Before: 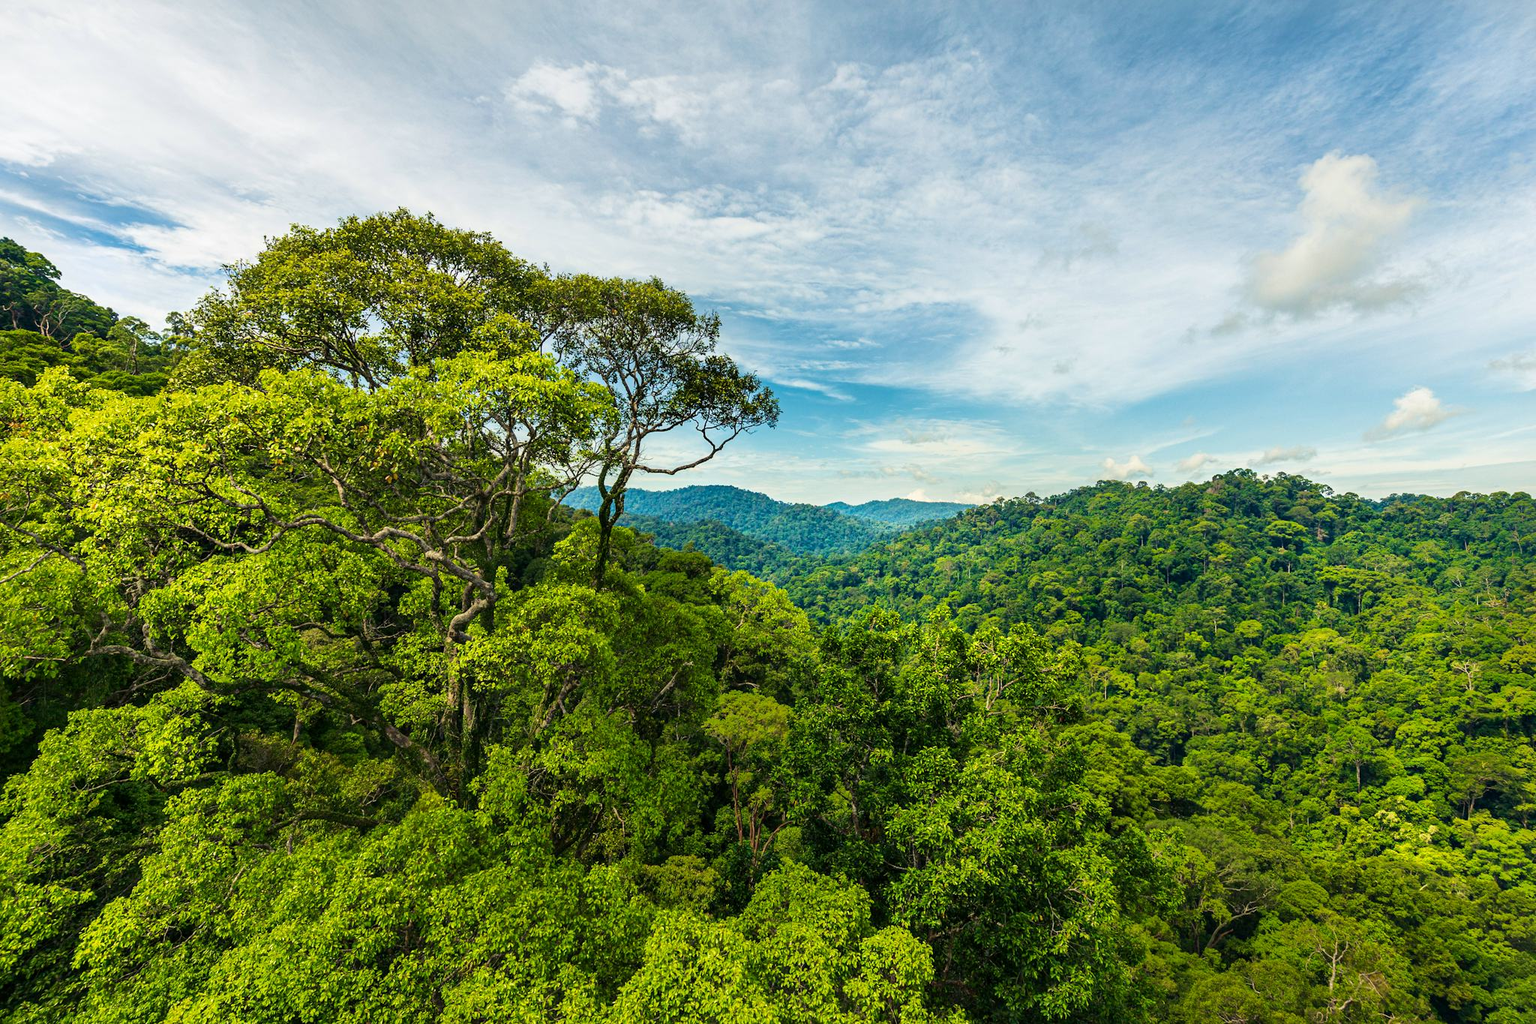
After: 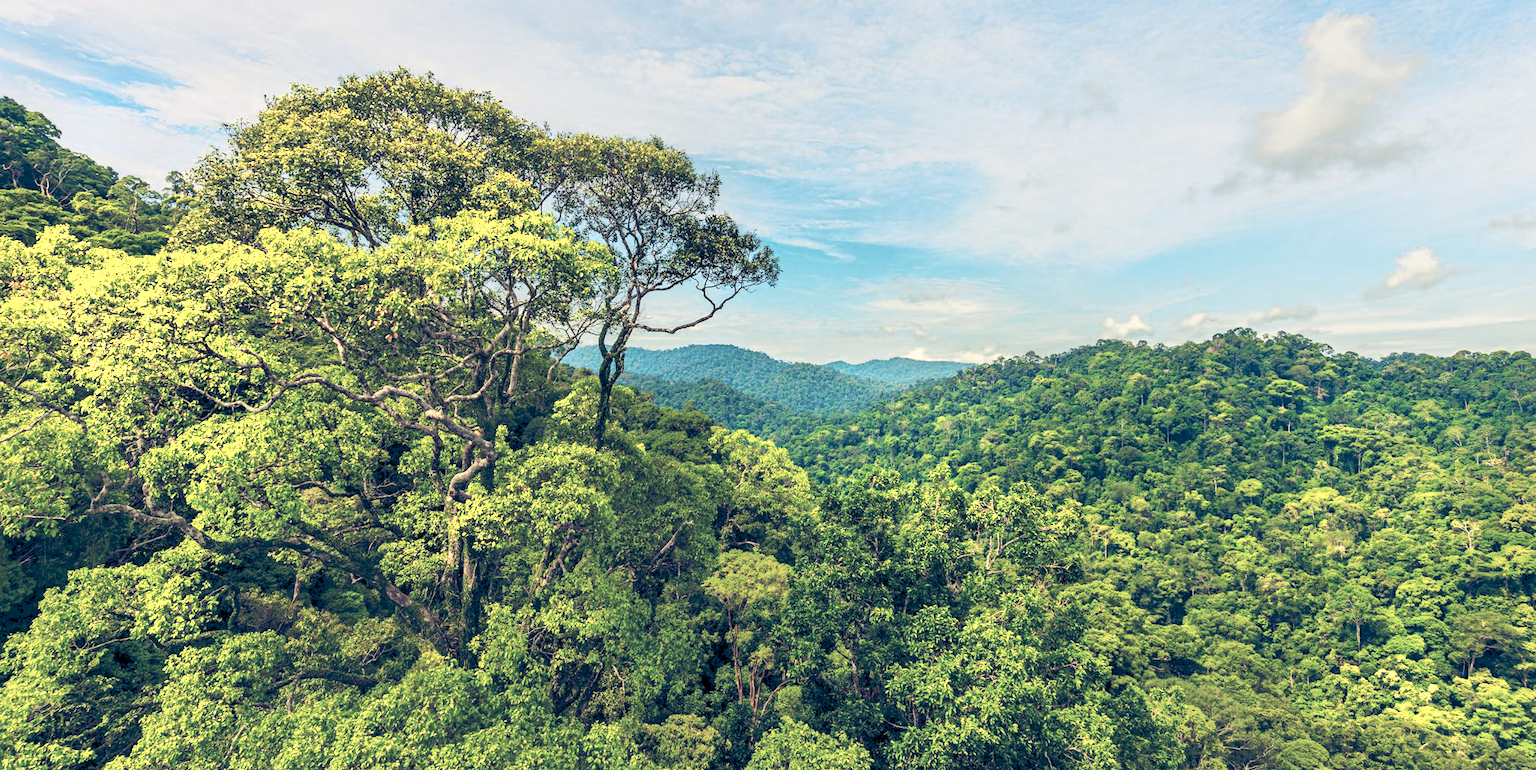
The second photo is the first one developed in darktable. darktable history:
color balance rgb: shadows lift › chroma 0.873%, shadows lift › hue 109.99°, power › chroma 0.3%, power › hue 23.59°, highlights gain › chroma 0.718%, highlights gain › hue 56.57°, global offset › luminance -0.296%, global offset › chroma 0.314%, global offset › hue 262.09°, perceptual saturation grading › global saturation -0.002%, global vibrance -8.358%, contrast -13.144%, saturation formula JzAzBz (2021)
crop: top 13.801%, bottom 10.924%
color zones: curves: ch0 [(0.018, 0.548) (0.224, 0.64) (0.425, 0.447) (0.675, 0.575) (0.732, 0.579)]; ch1 [(0.066, 0.487) (0.25, 0.5) (0.404, 0.43) (0.75, 0.421) (0.956, 0.421)]; ch2 [(0.044, 0.561) (0.215, 0.465) (0.399, 0.544) (0.465, 0.548) (0.614, 0.447) (0.724, 0.43) (0.882, 0.623) (0.956, 0.632)]
contrast brightness saturation: contrast 0.14, brightness 0.22
